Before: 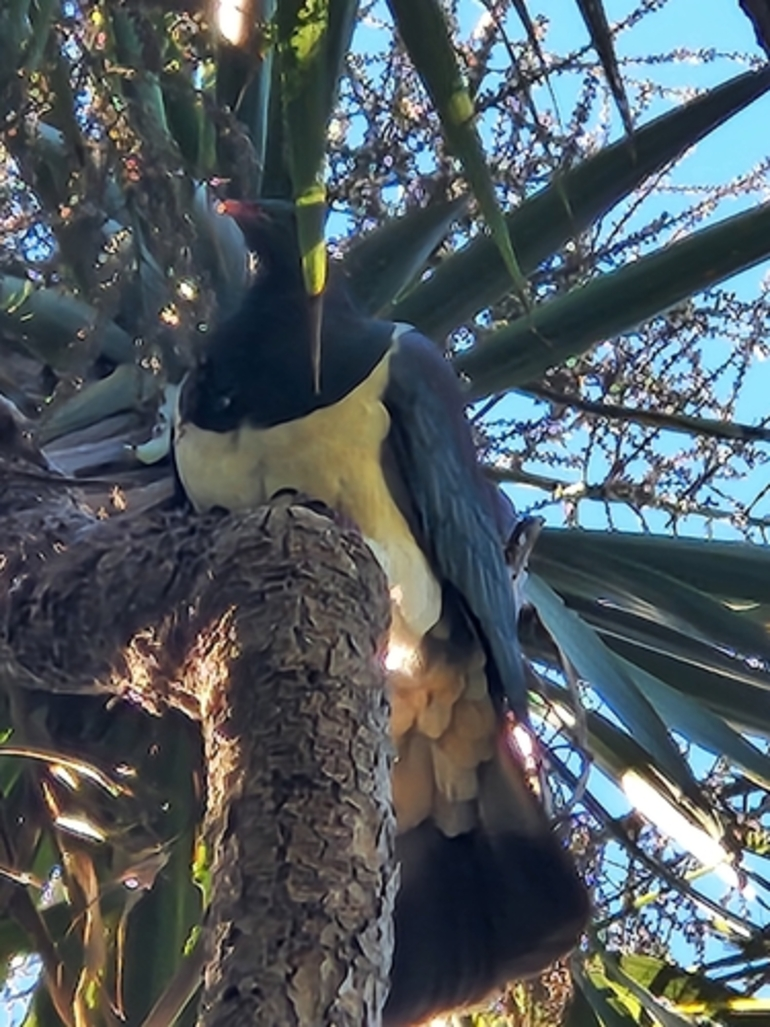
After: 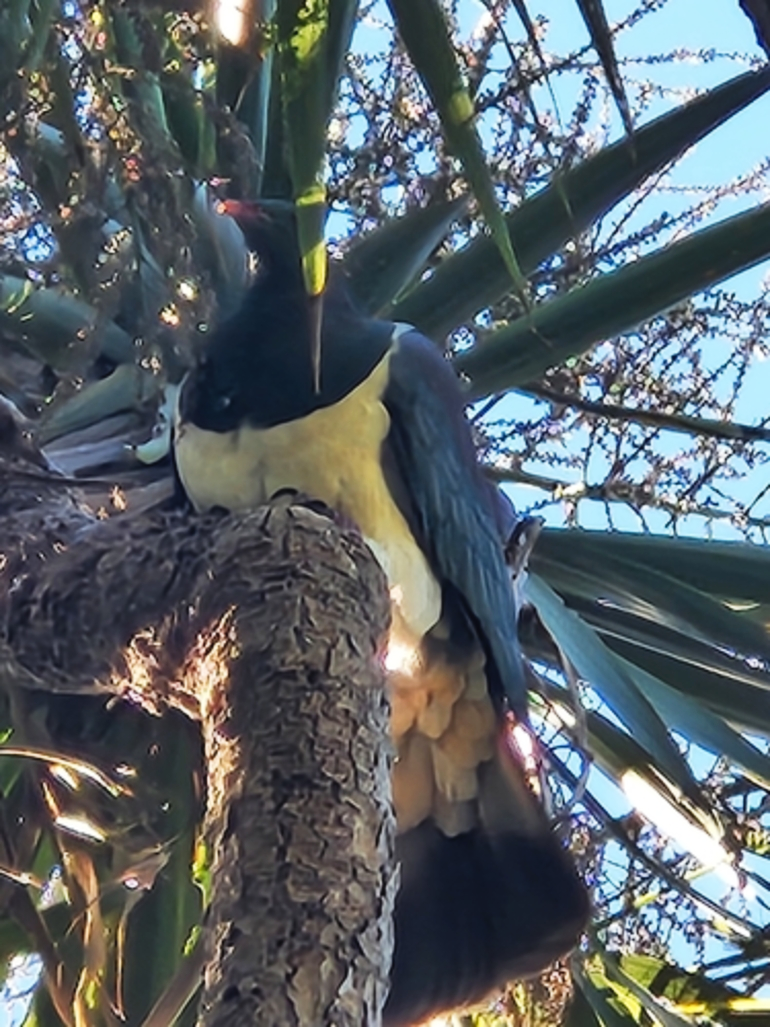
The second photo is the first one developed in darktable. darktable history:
tone curve: curves: ch0 [(0, 0.028) (0.138, 0.156) (0.468, 0.516) (0.754, 0.823) (1, 1)], preserve colors none
